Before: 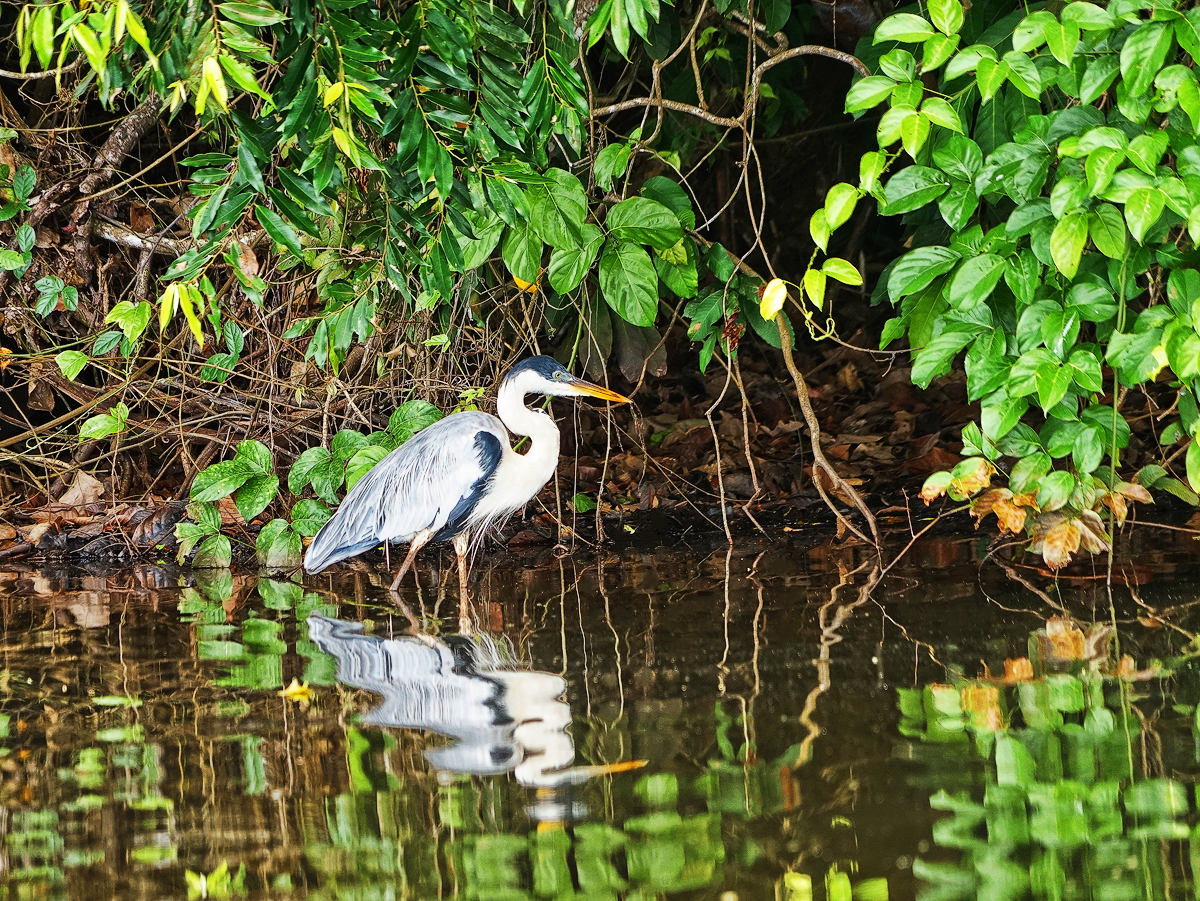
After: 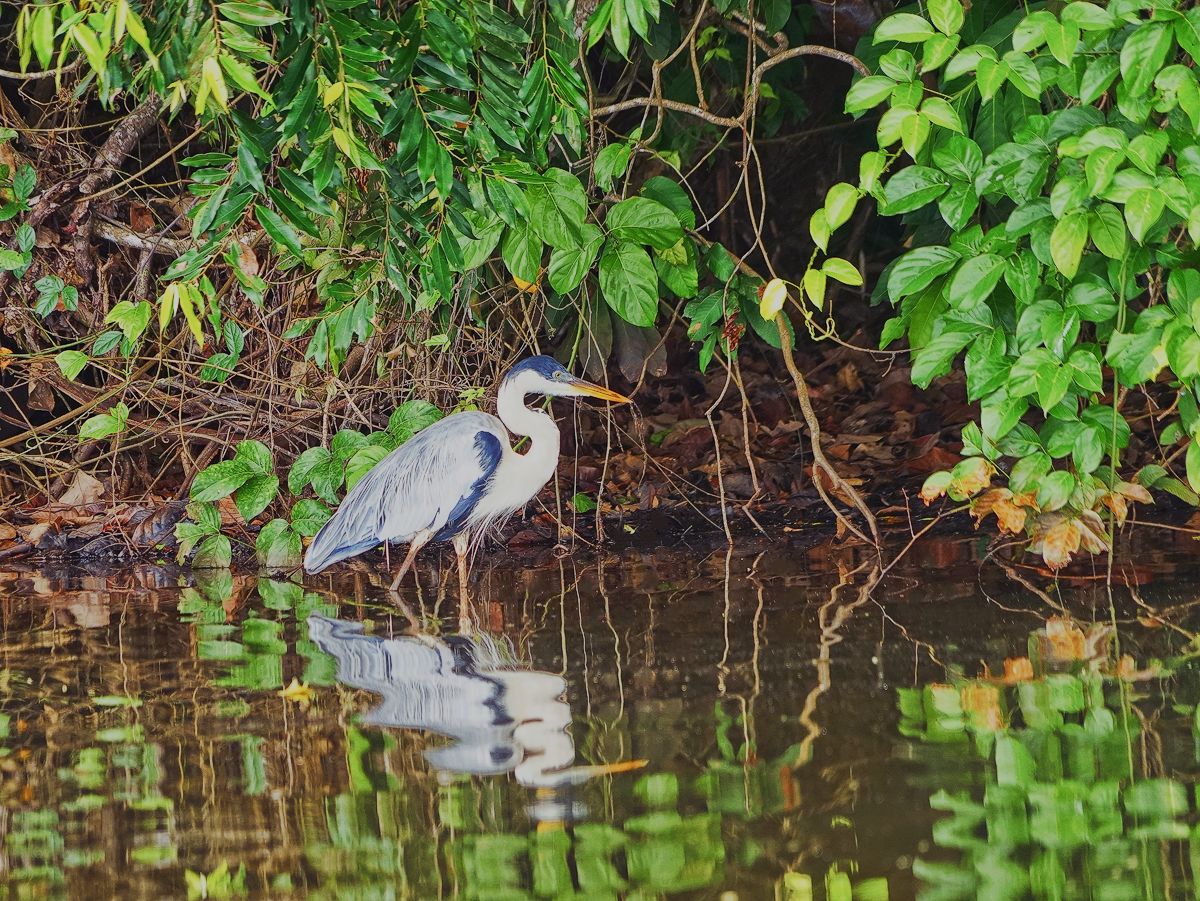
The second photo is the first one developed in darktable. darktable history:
color balance rgb: shadows lift › luminance -21.566%, shadows lift › chroma 8.677%, shadows lift › hue 282.33°, power › hue 316.39°, perceptual saturation grading › global saturation -1.984%, perceptual saturation grading › highlights -8.273%, perceptual saturation grading › mid-tones 8.09%, perceptual saturation grading › shadows 4.509%, contrast -29.913%
